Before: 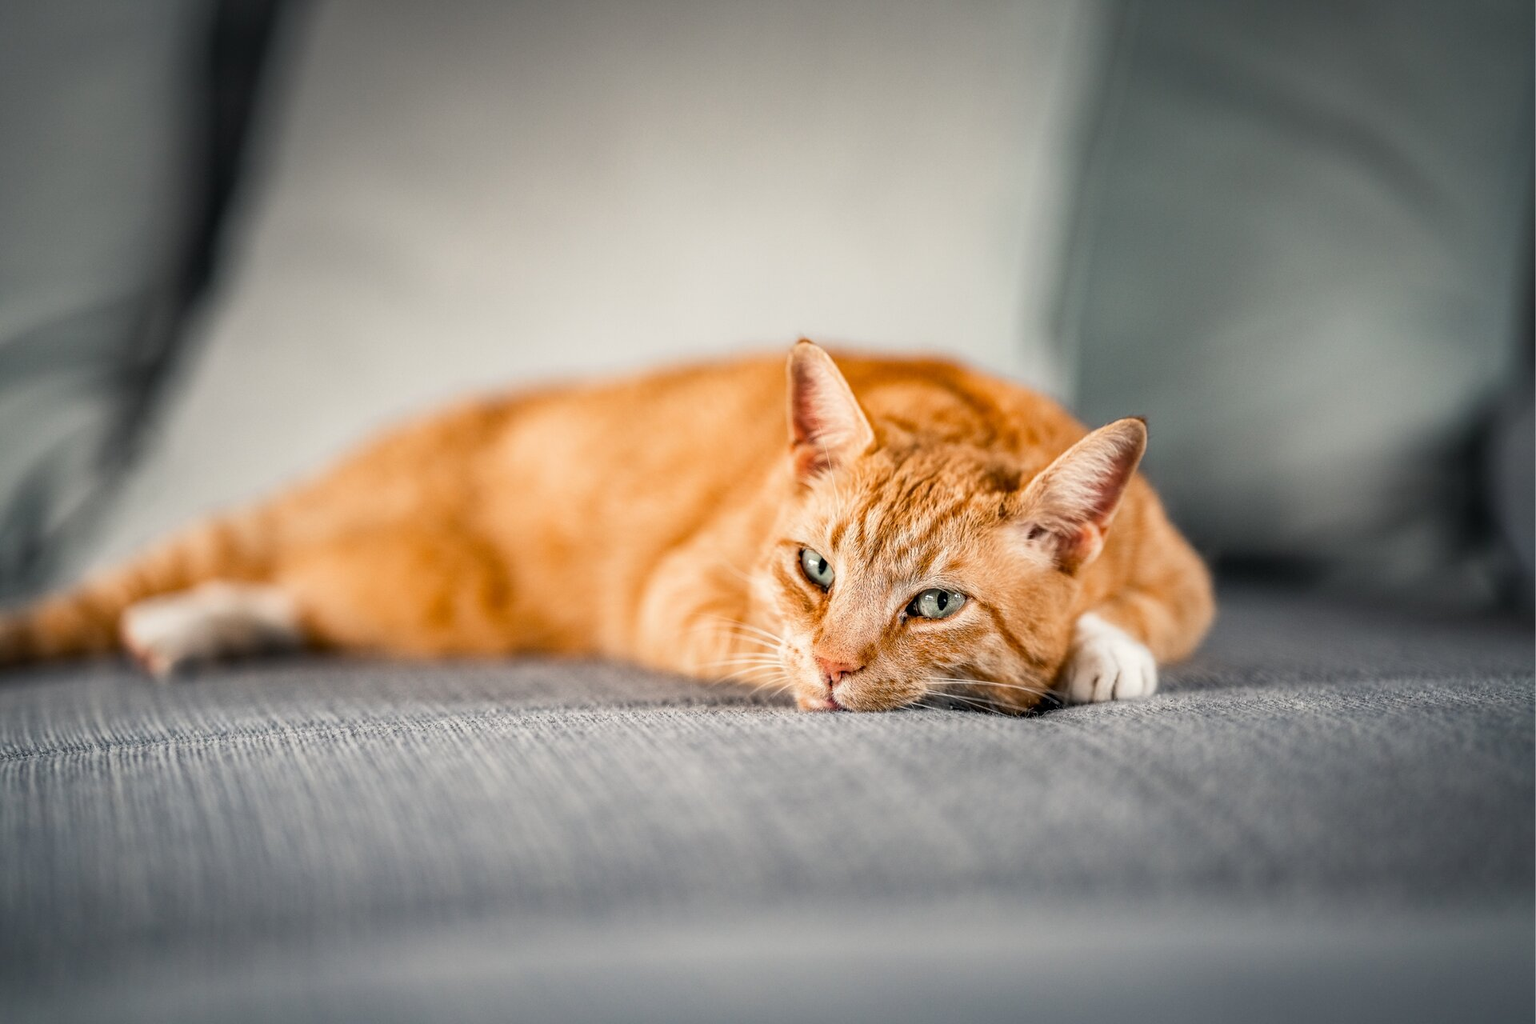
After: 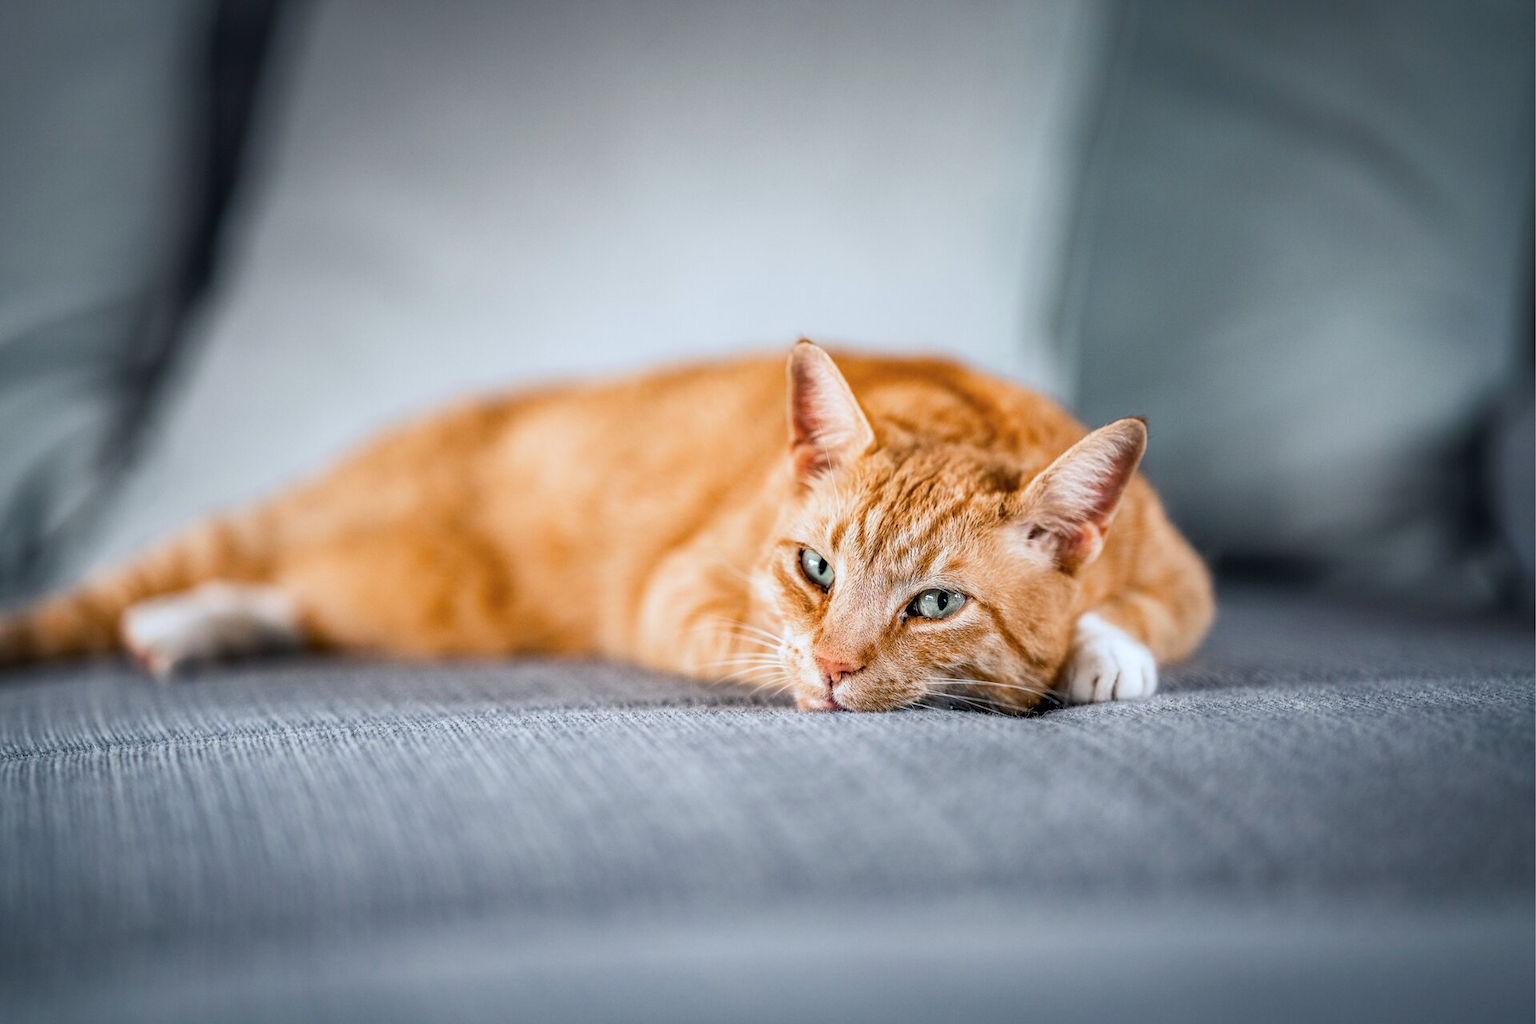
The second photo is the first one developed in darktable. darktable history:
color calibration: gray › normalize channels true, x 0.37, y 0.377, temperature 4288.26 K, gamut compression 0.029
